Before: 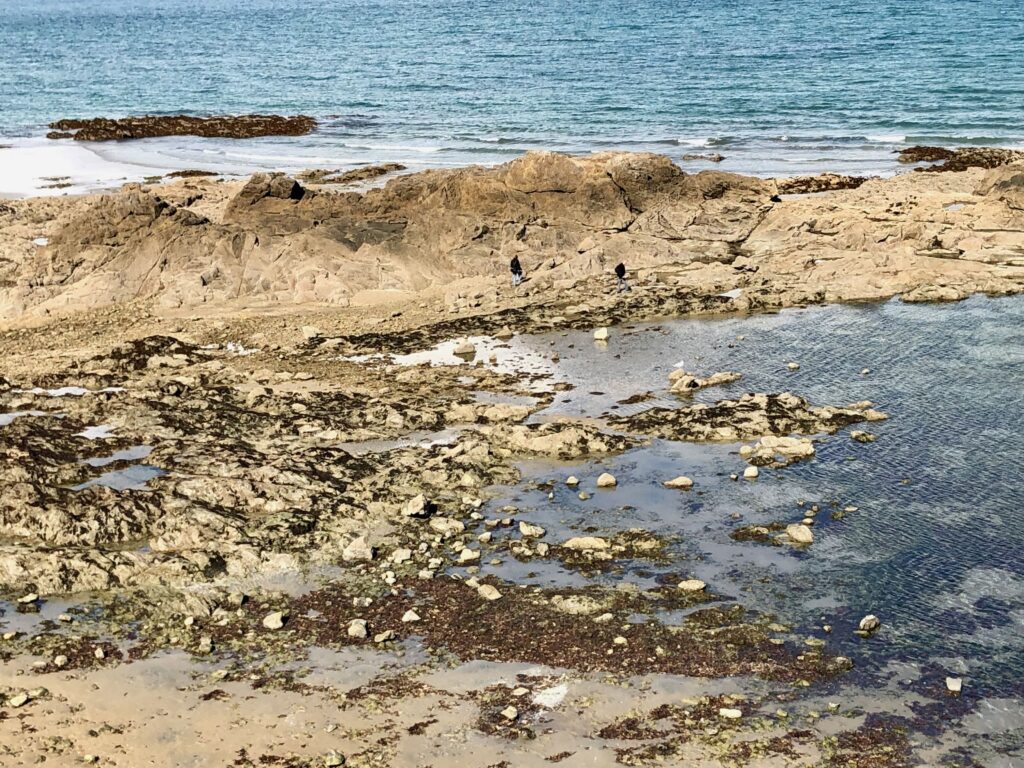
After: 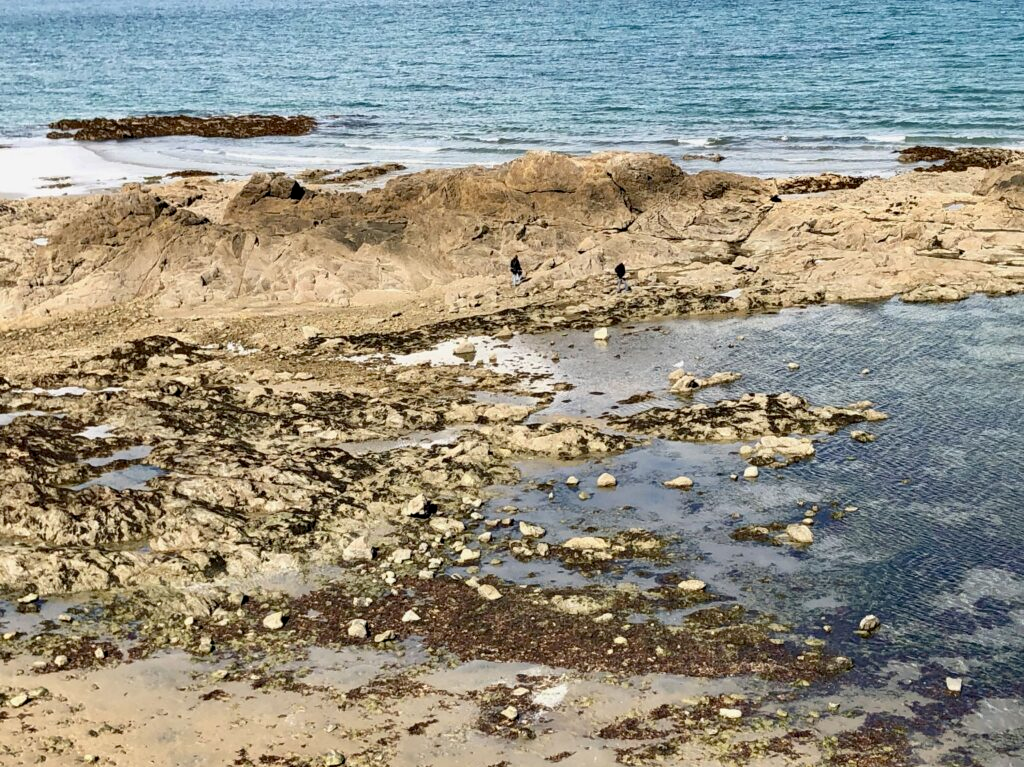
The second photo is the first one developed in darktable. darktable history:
white balance: red 1, blue 1
crop: bottom 0.071%
